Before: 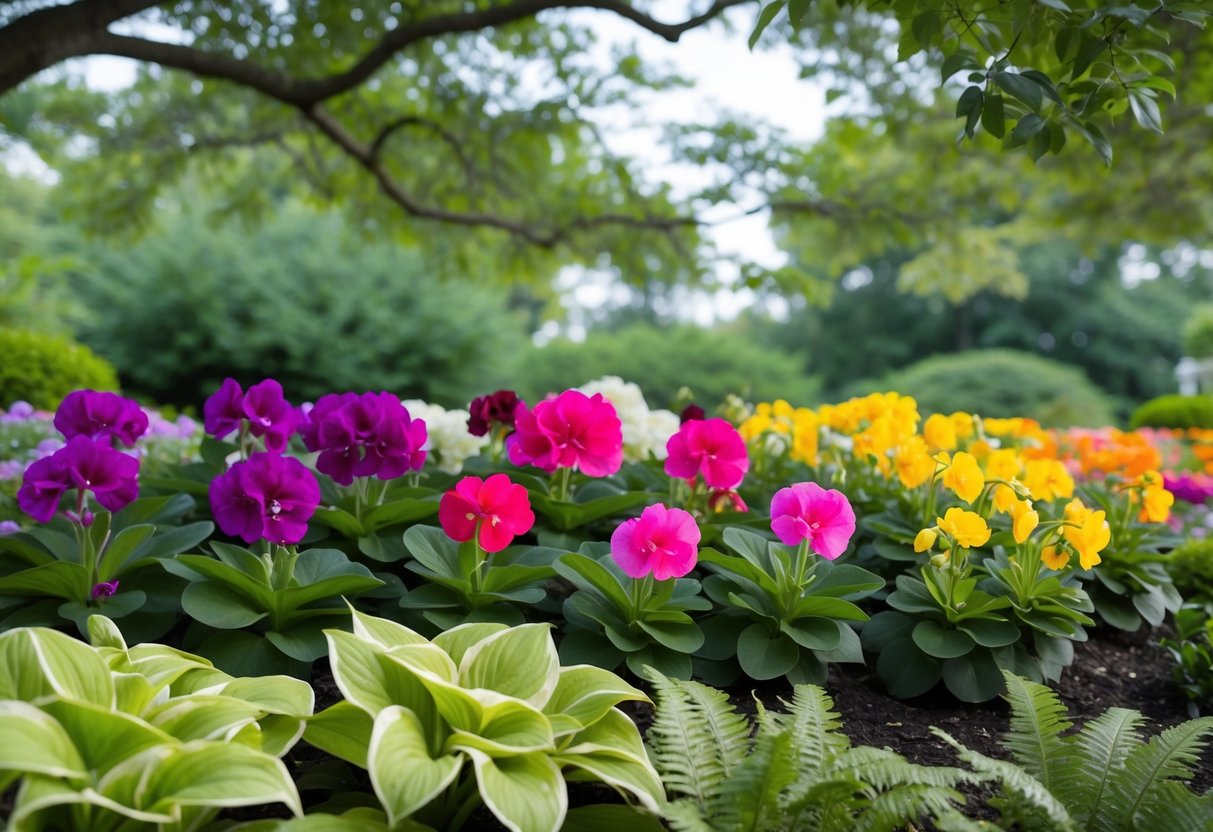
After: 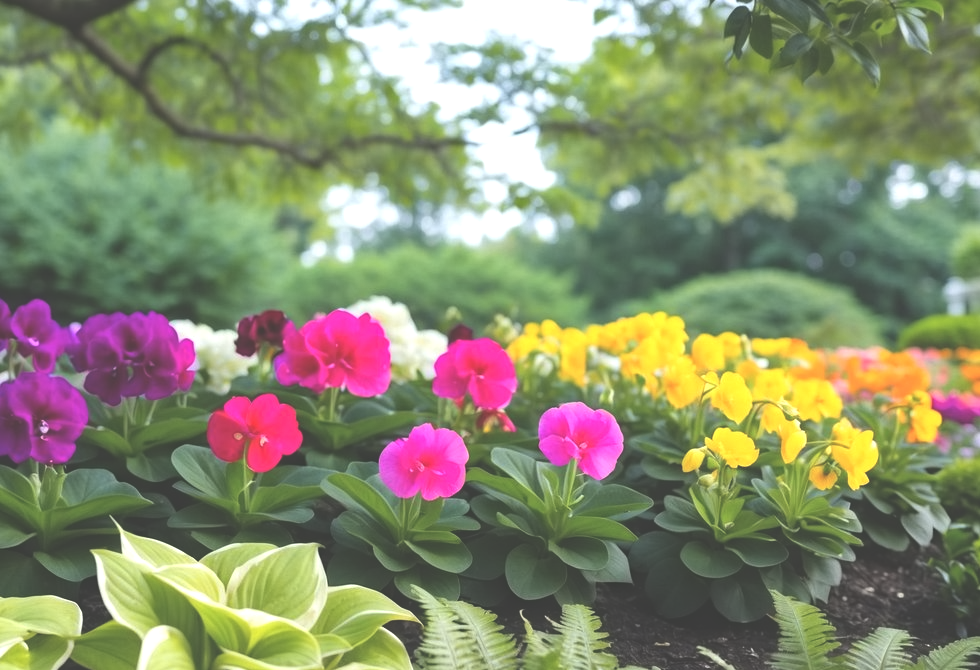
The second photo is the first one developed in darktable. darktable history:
exposure: black level correction -0.042, exposure 0.064 EV, compensate exposure bias true, compensate highlight preservation false
contrast equalizer: octaves 7, y [[0.5 ×6], [0.5 ×6], [0.5 ×6], [0 ×6], [0, 0.039, 0.251, 0.29, 0.293, 0.292]], mix 0.318
haze removal: compatibility mode true, adaptive false
tone equalizer: -8 EV -0.41 EV, -7 EV -0.354 EV, -6 EV -0.337 EV, -5 EV -0.197 EV, -3 EV 0.199 EV, -2 EV 0.355 EV, -1 EV 0.414 EV, +0 EV 0.434 EV
crop: left 19.184%, top 9.718%, right 0.001%, bottom 9.742%
